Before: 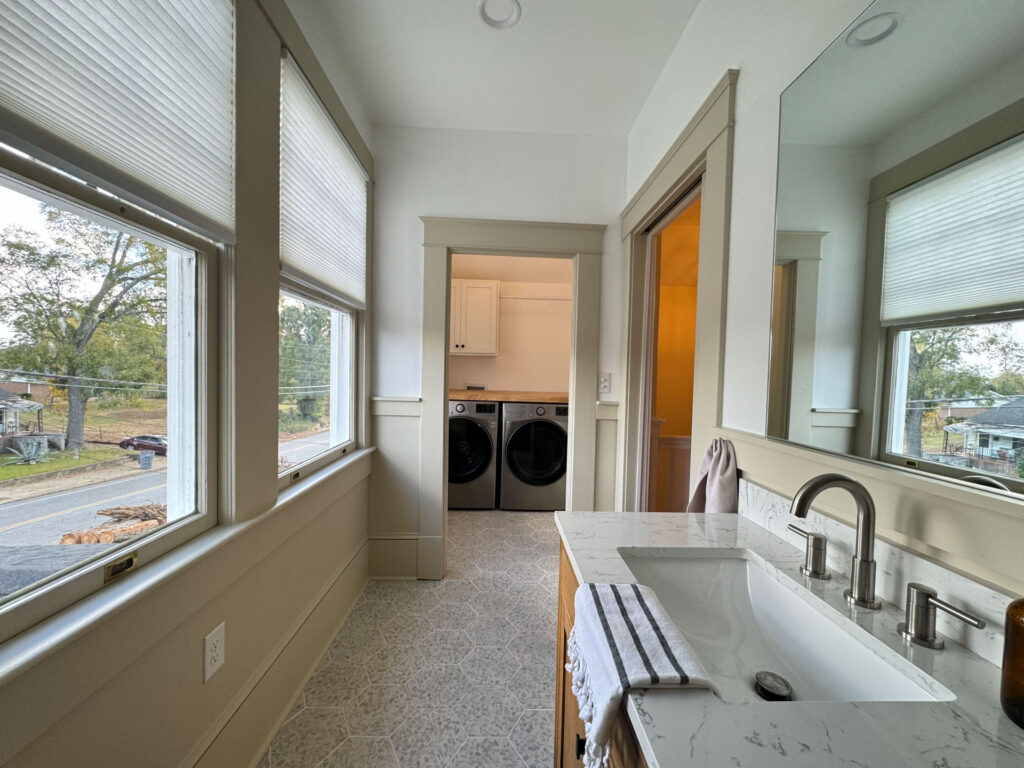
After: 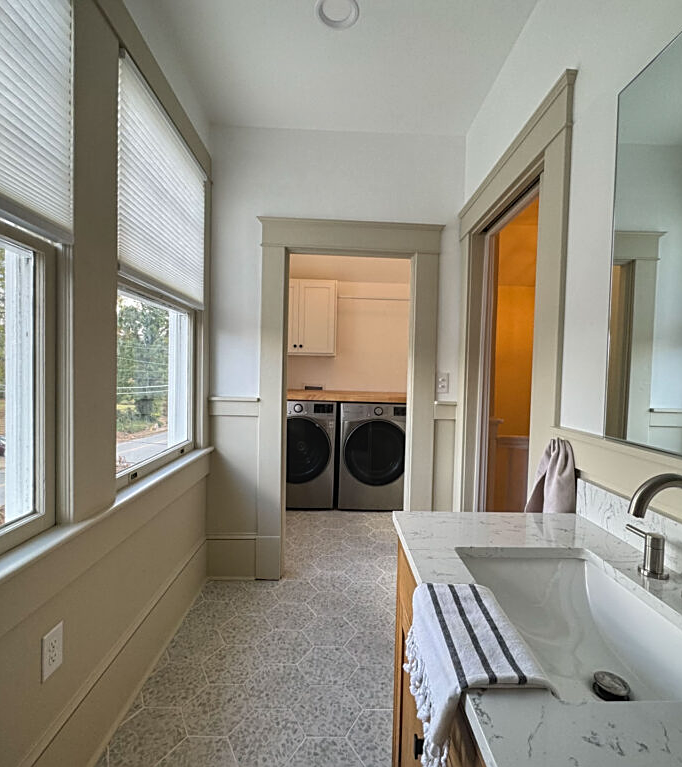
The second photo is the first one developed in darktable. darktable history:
local contrast: detail 109%
sharpen: on, module defaults
crop and rotate: left 15.875%, right 17.516%
